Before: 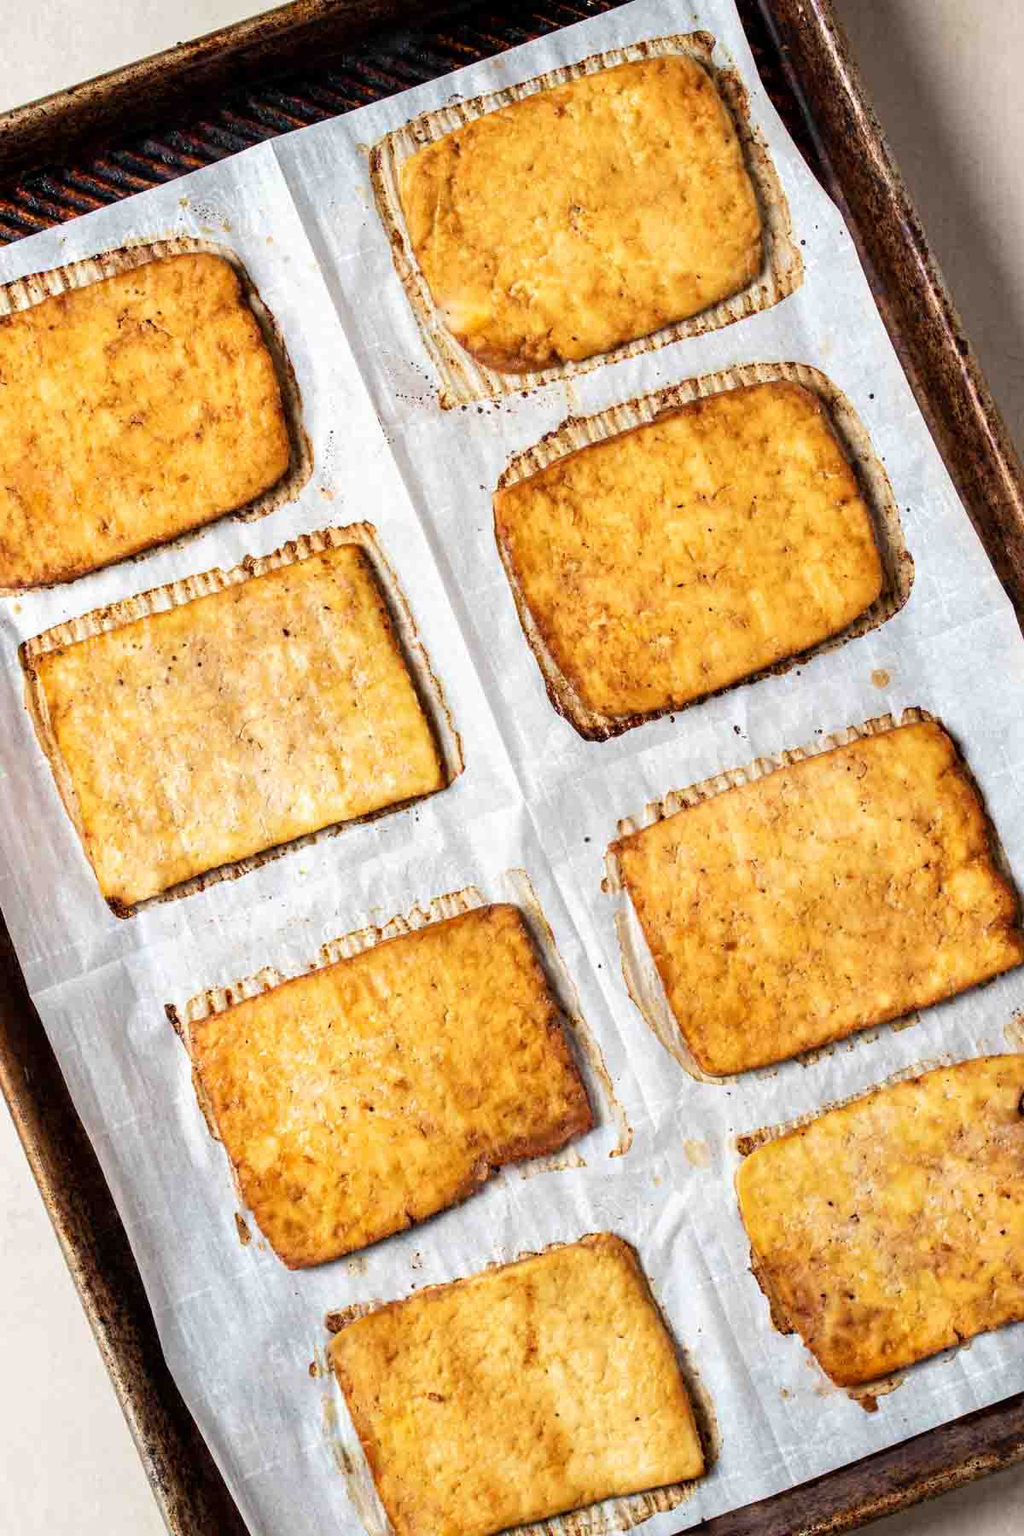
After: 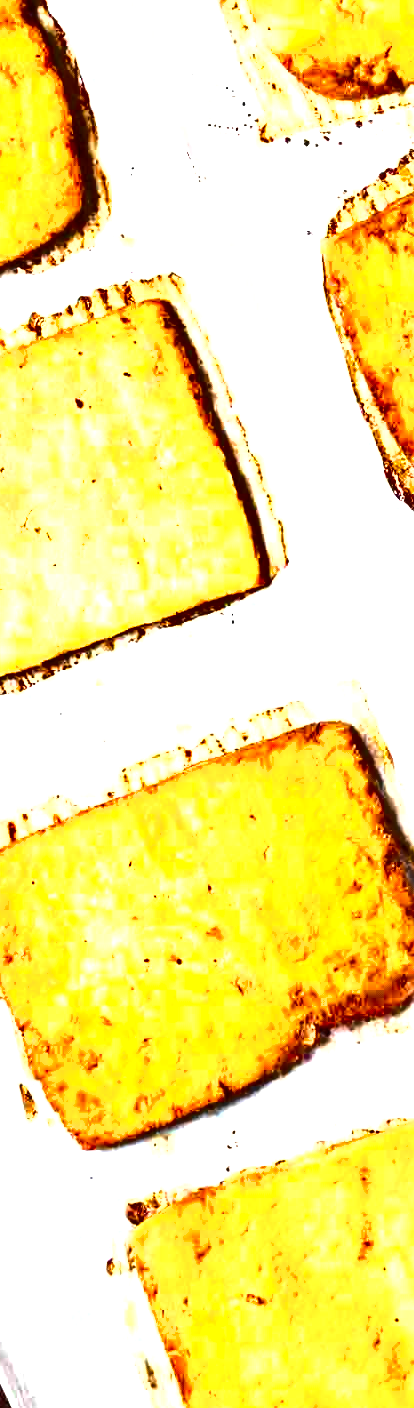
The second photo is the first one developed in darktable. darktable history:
exposure: exposure 1.203 EV, compensate exposure bias true, compensate highlight preservation false
color balance rgb: perceptual saturation grading › global saturation 19.966%, perceptual brilliance grading › global brilliance 12.619%
crop and rotate: left 21.385%, top 18.794%, right 44.107%, bottom 2.974%
shadows and highlights: shadows 35.16, highlights -35.13, soften with gaussian
